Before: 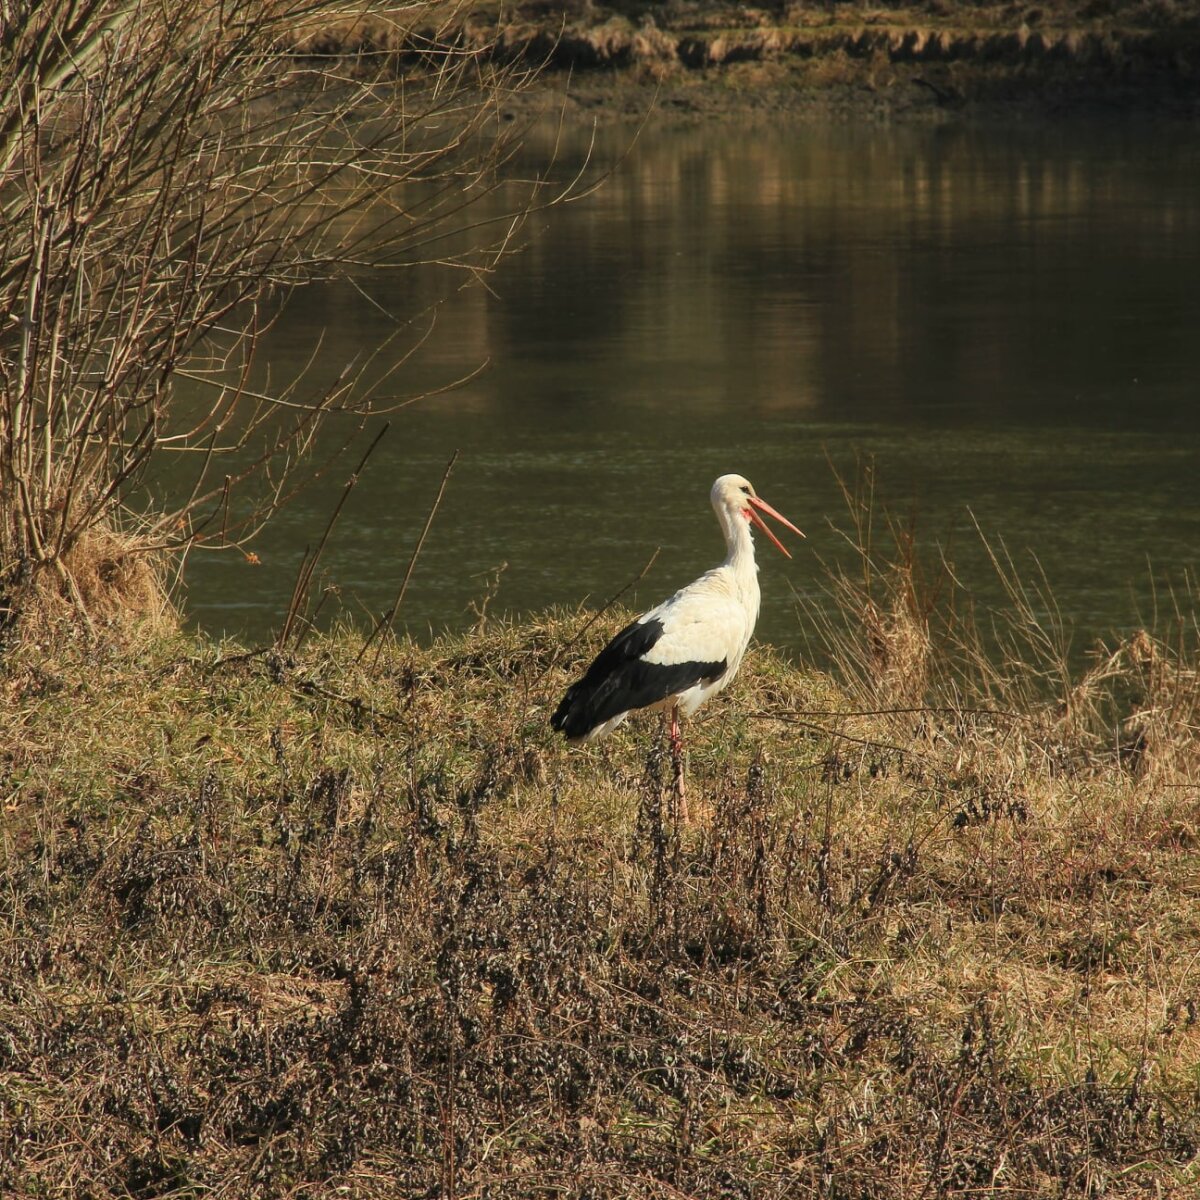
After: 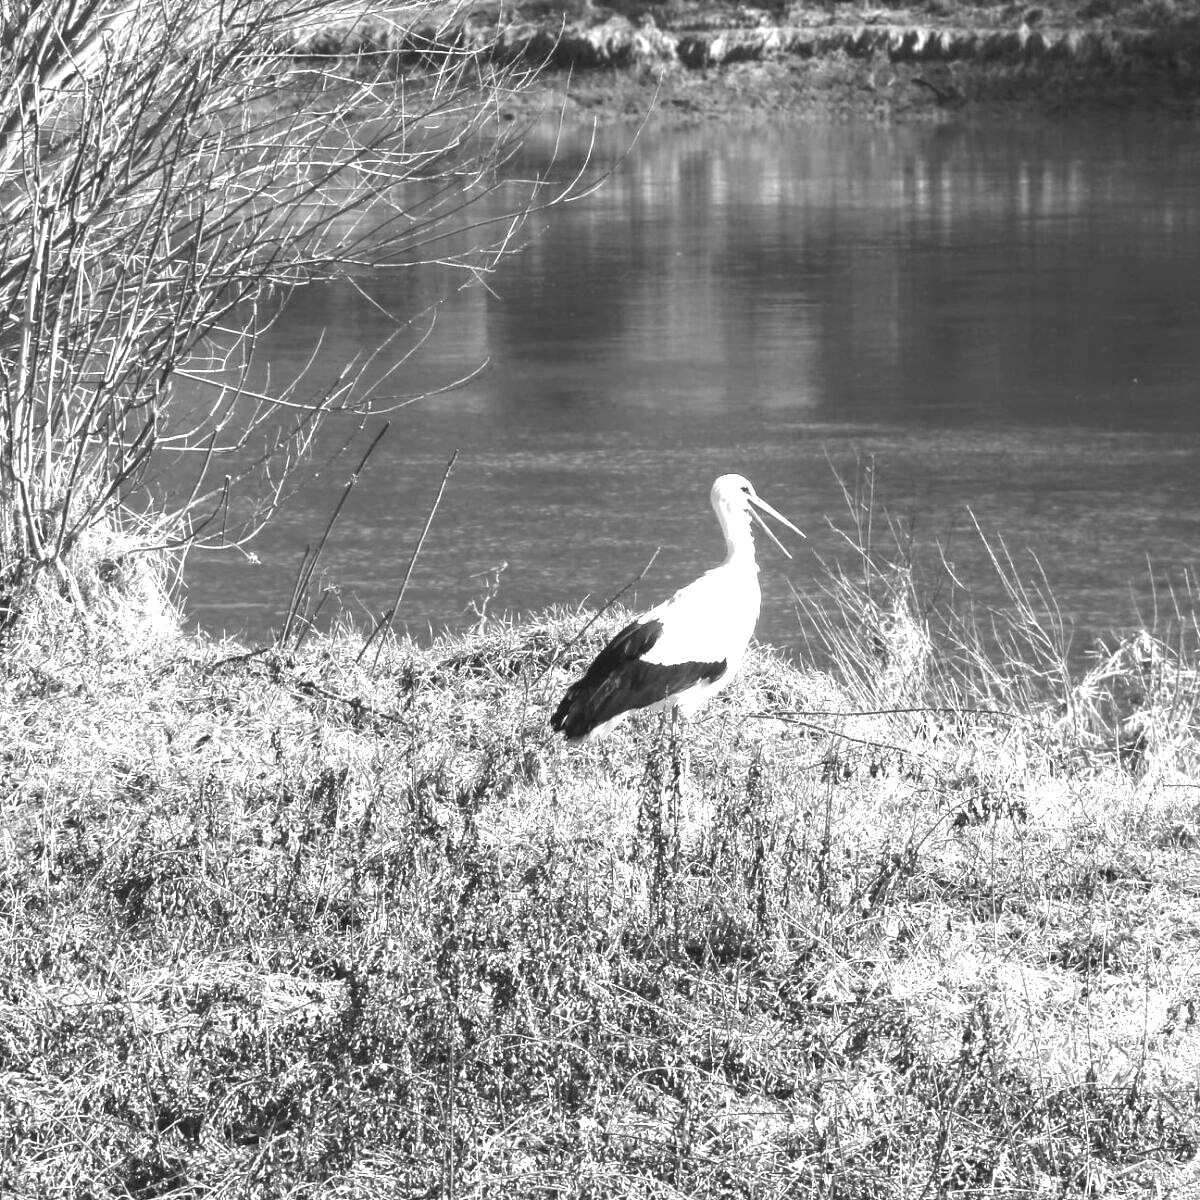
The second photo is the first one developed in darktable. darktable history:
exposure: black level correction 0, exposure 1.9 EV, compensate highlight preservation false
color zones: curves: ch0 [(0.002, 0.593) (0.143, 0.417) (0.285, 0.541) (0.455, 0.289) (0.608, 0.327) (0.727, 0.283) (0.869, 0.571) (1, 0.603)]; ch1 [(0, 0) (0.143, 0) (0.286, 0) (0.429, 0) (0.571, 0) (0.714, 0) (0.857, 0)]
color correction: highlights a* -20.17, highlights b* 20.27, shadows a* 20.03, shadows b* -20.46, saturation 0.43
